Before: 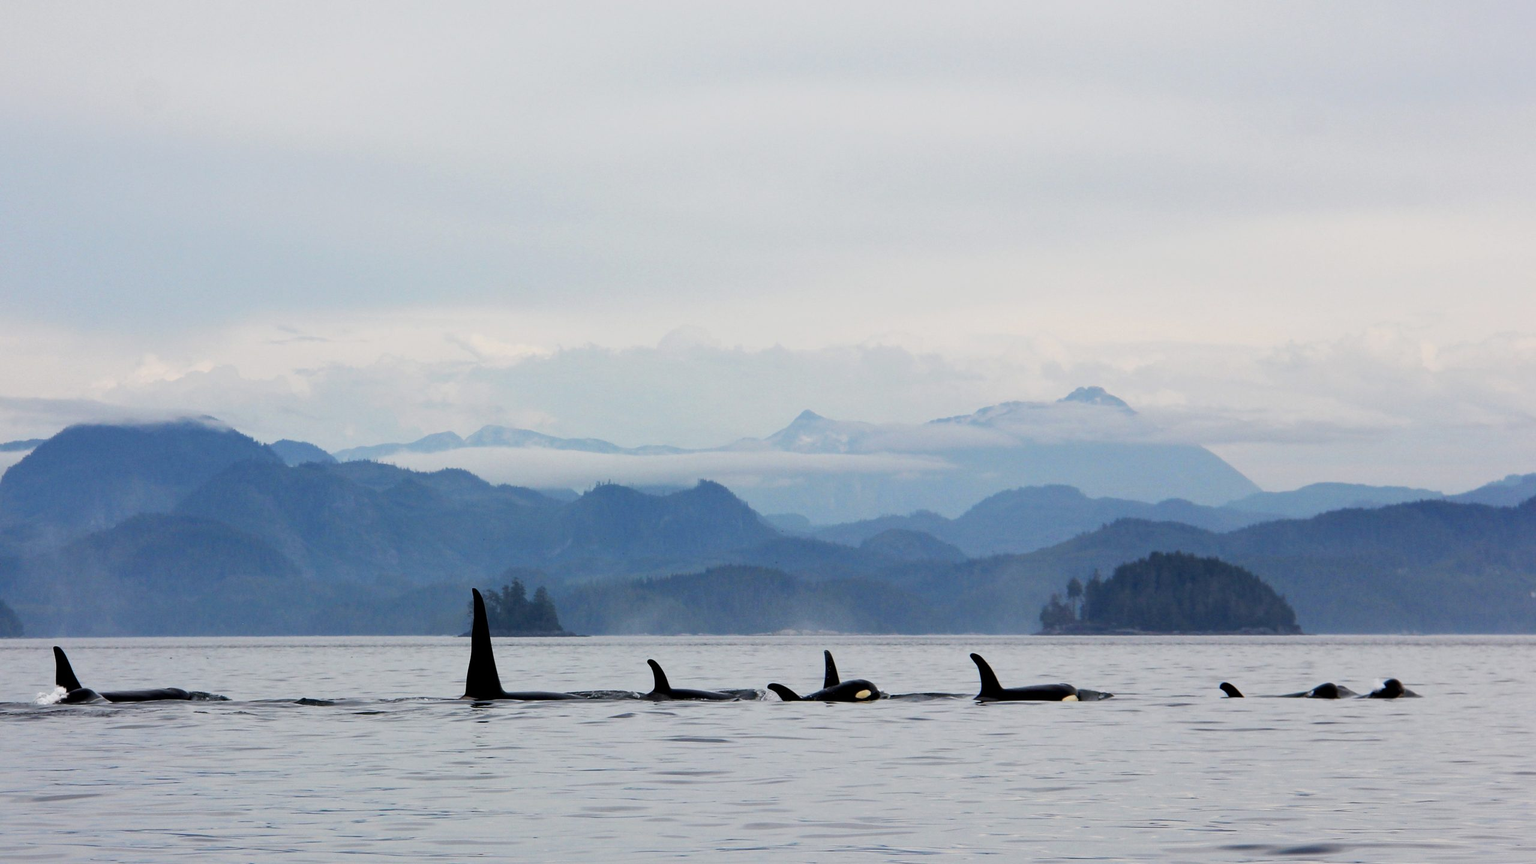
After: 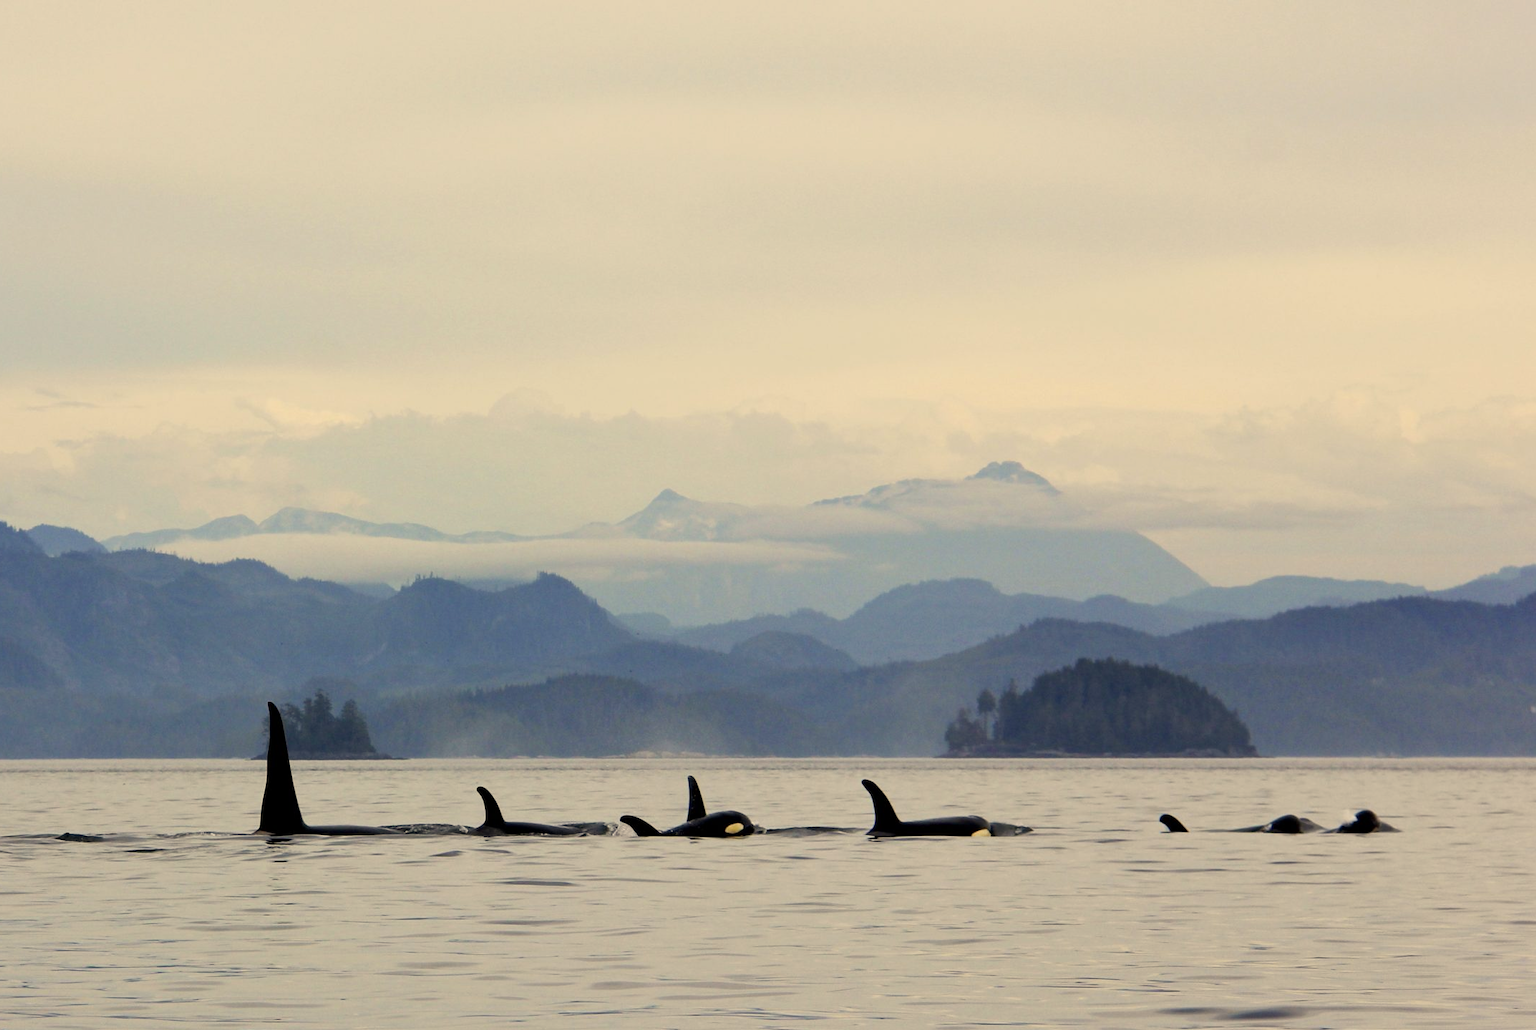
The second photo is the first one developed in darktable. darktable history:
color correction: highlights a* 2.72, highlights b* 22.8
crop: left 16.145%
